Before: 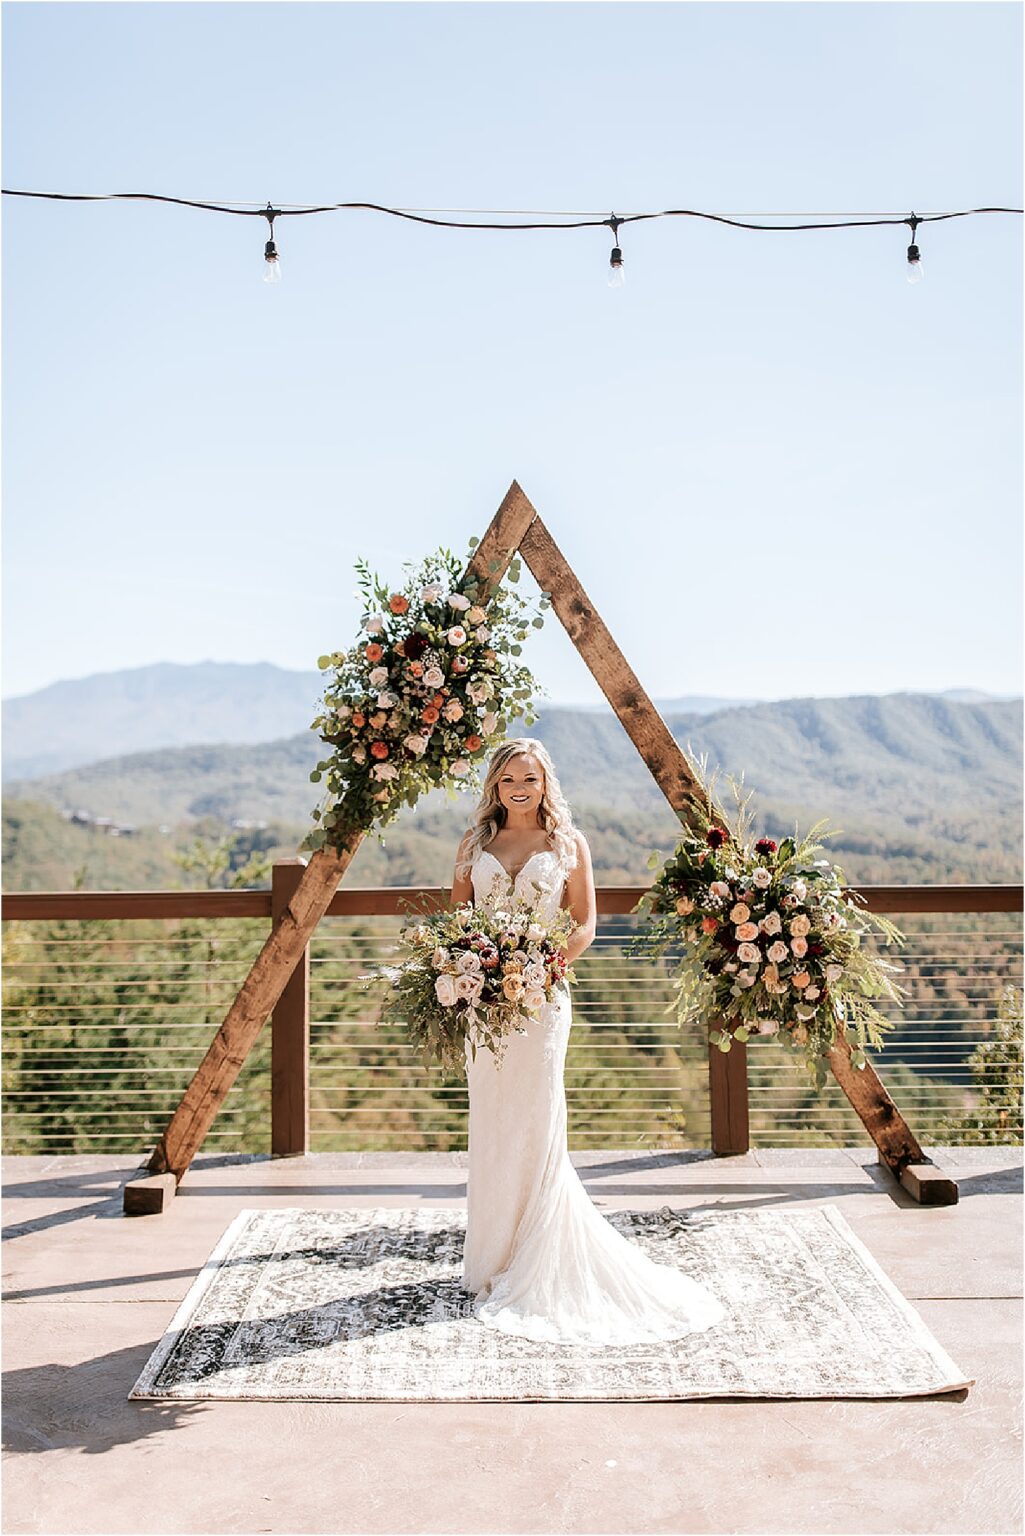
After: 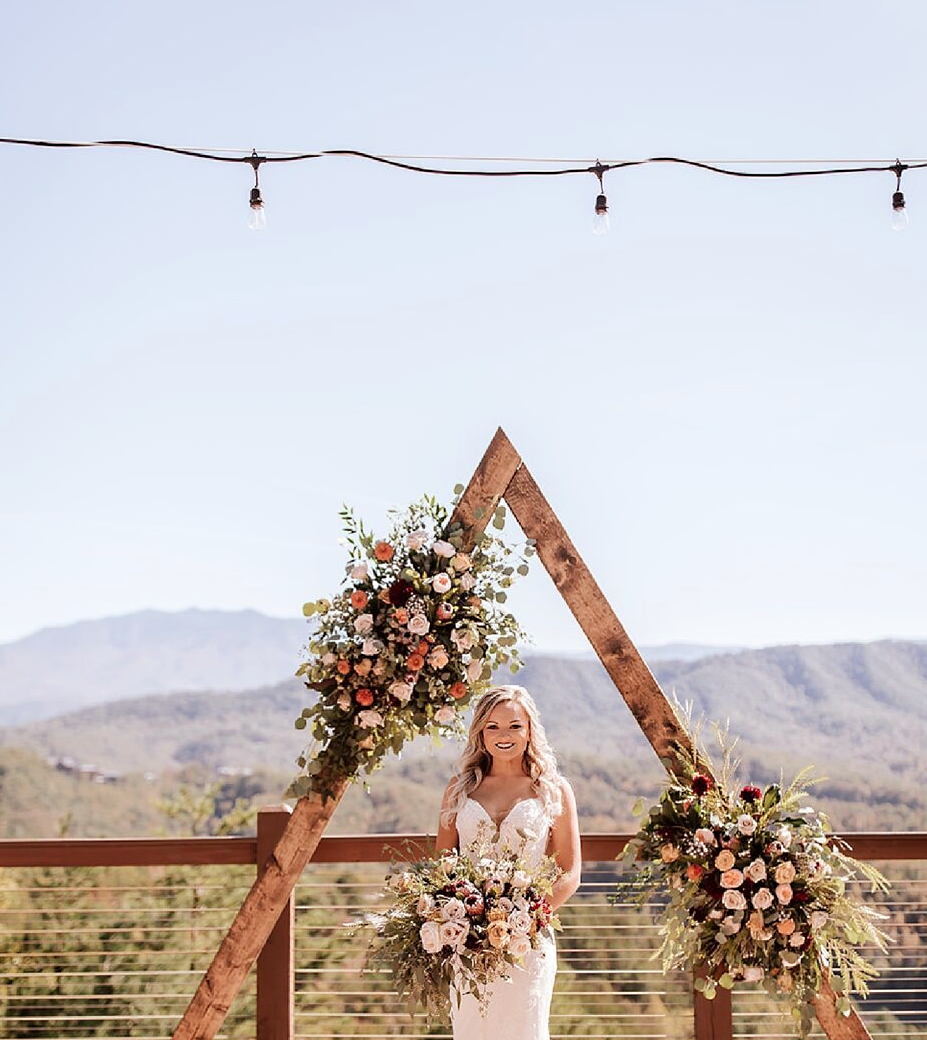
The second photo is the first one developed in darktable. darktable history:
sharpen: radius 5.325, amount 0.312, threshold 26.433
rgb levels: mode RGB, independent channels, levels [[0, 0.474, 1], [0, 0.5, 1], [0, 0.5, 1]]
crop: left 1.509%, top 3.452%, right 7.696%, bottom 28.452%
